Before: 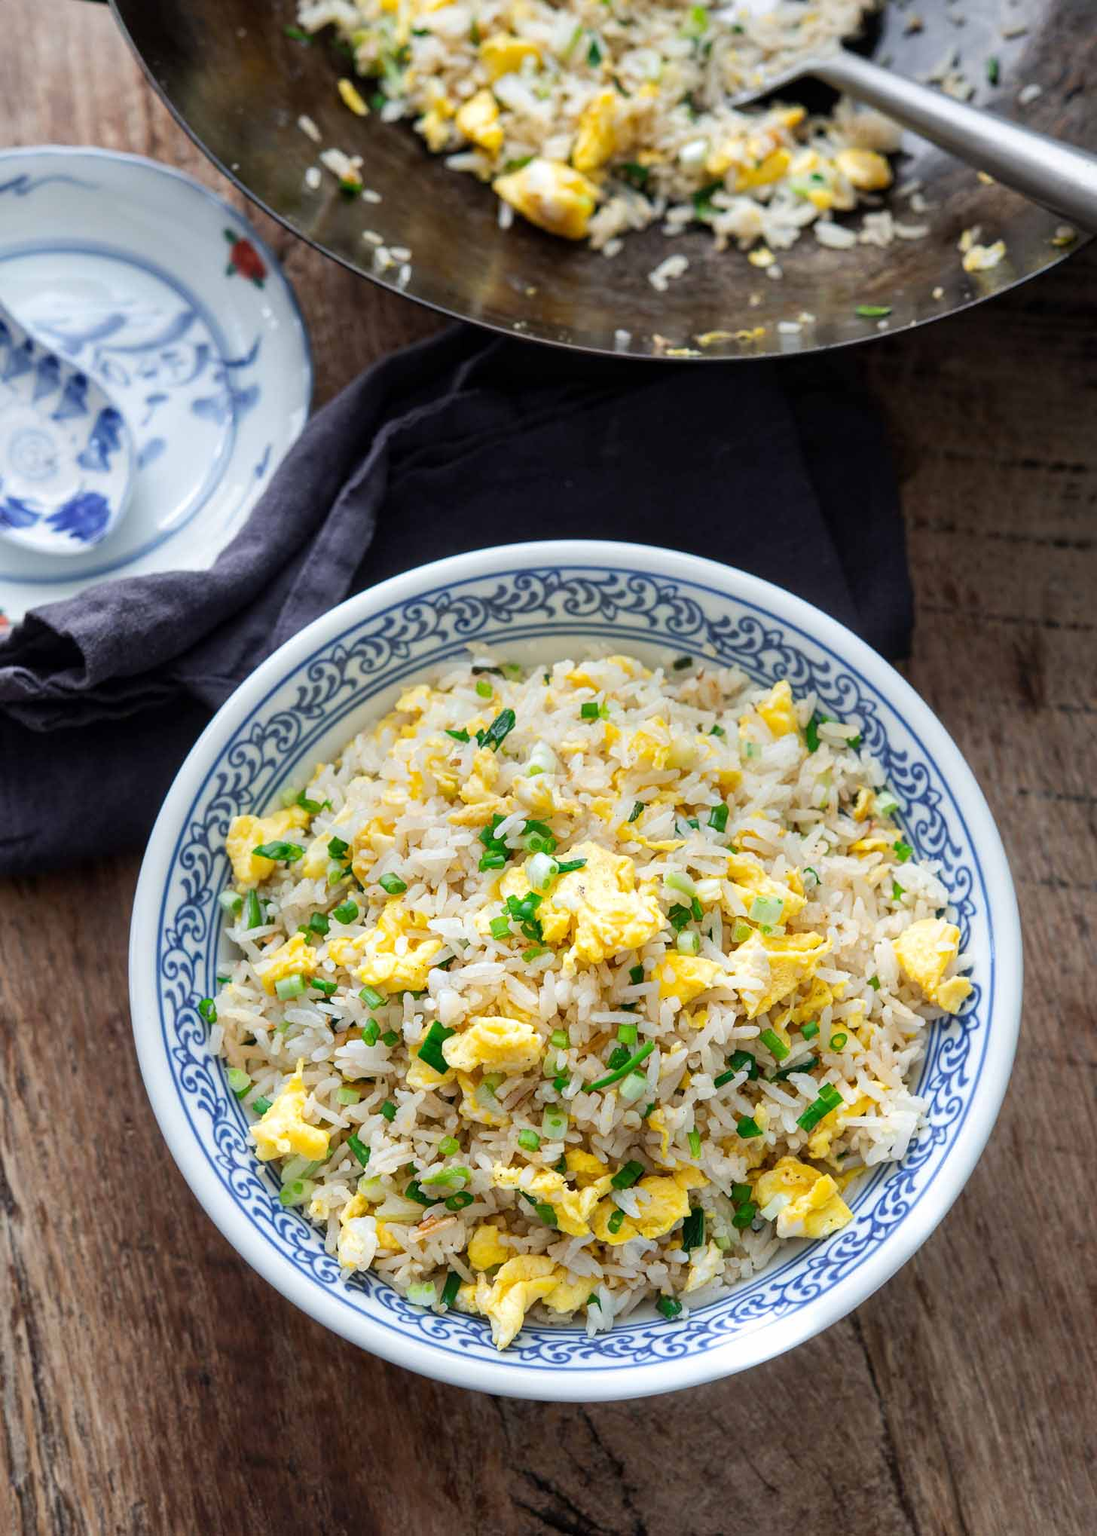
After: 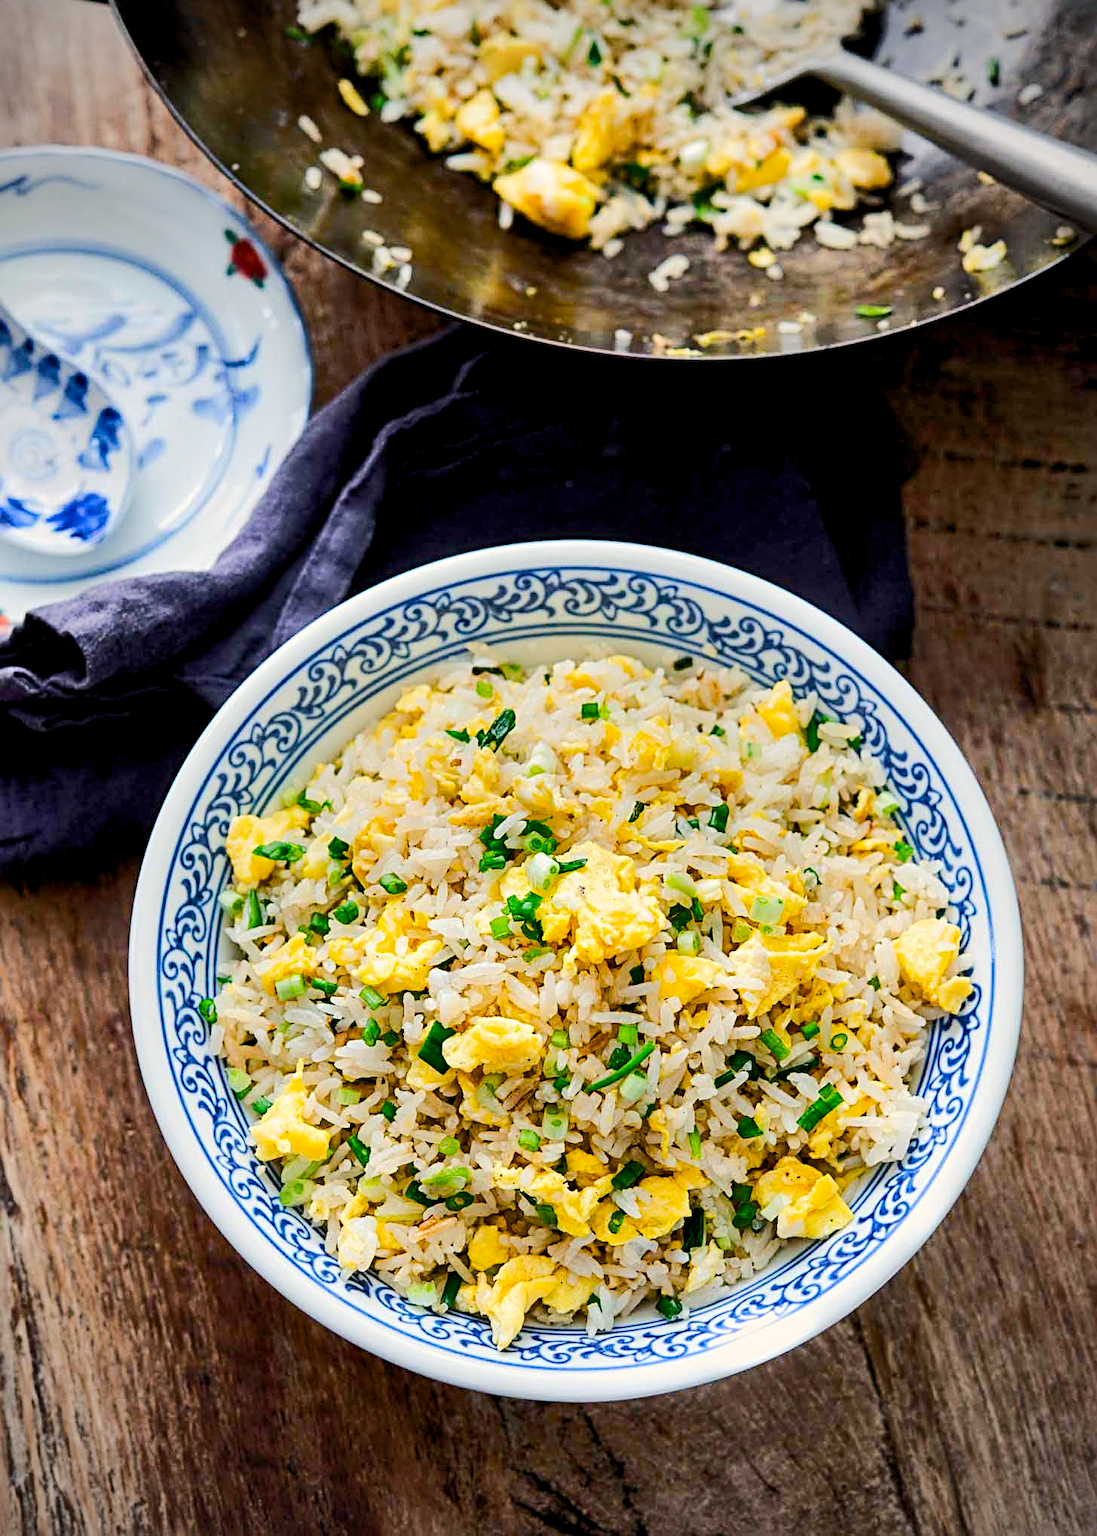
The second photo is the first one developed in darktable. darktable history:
shadows and highlights: shadows 43.71, white point adjustment -1.46, soften with gaussian
vignetting: on, module defaults
rgb curve: curves: ch0 [(0, 0) (0.284, 0.292) (0.505, 0.644) (1, 1)]; ch1 [(0, 0) (0.284, 0.292) (0.505, 0.644) (1, 1)]; ch2 [(0, 0) (0.284, 0.292) (0.505, 0.644) (1, 1)], compensate middle gray true
rotate and perspective: automatic cropping off
sharpen: radius 4
color balance rgb: shadows lift › chroma 1%, shadows lift › hue 240.84°, highlights gain › chroma 2%, highlights gain › hue 73.2°, global offset › luminance -0.5%, perceptual saturation grading › global saturation 20%, perceptual saturation grading › highlights -25%, perceptual saturation grading › shadows 50%, global vibrance 15%
